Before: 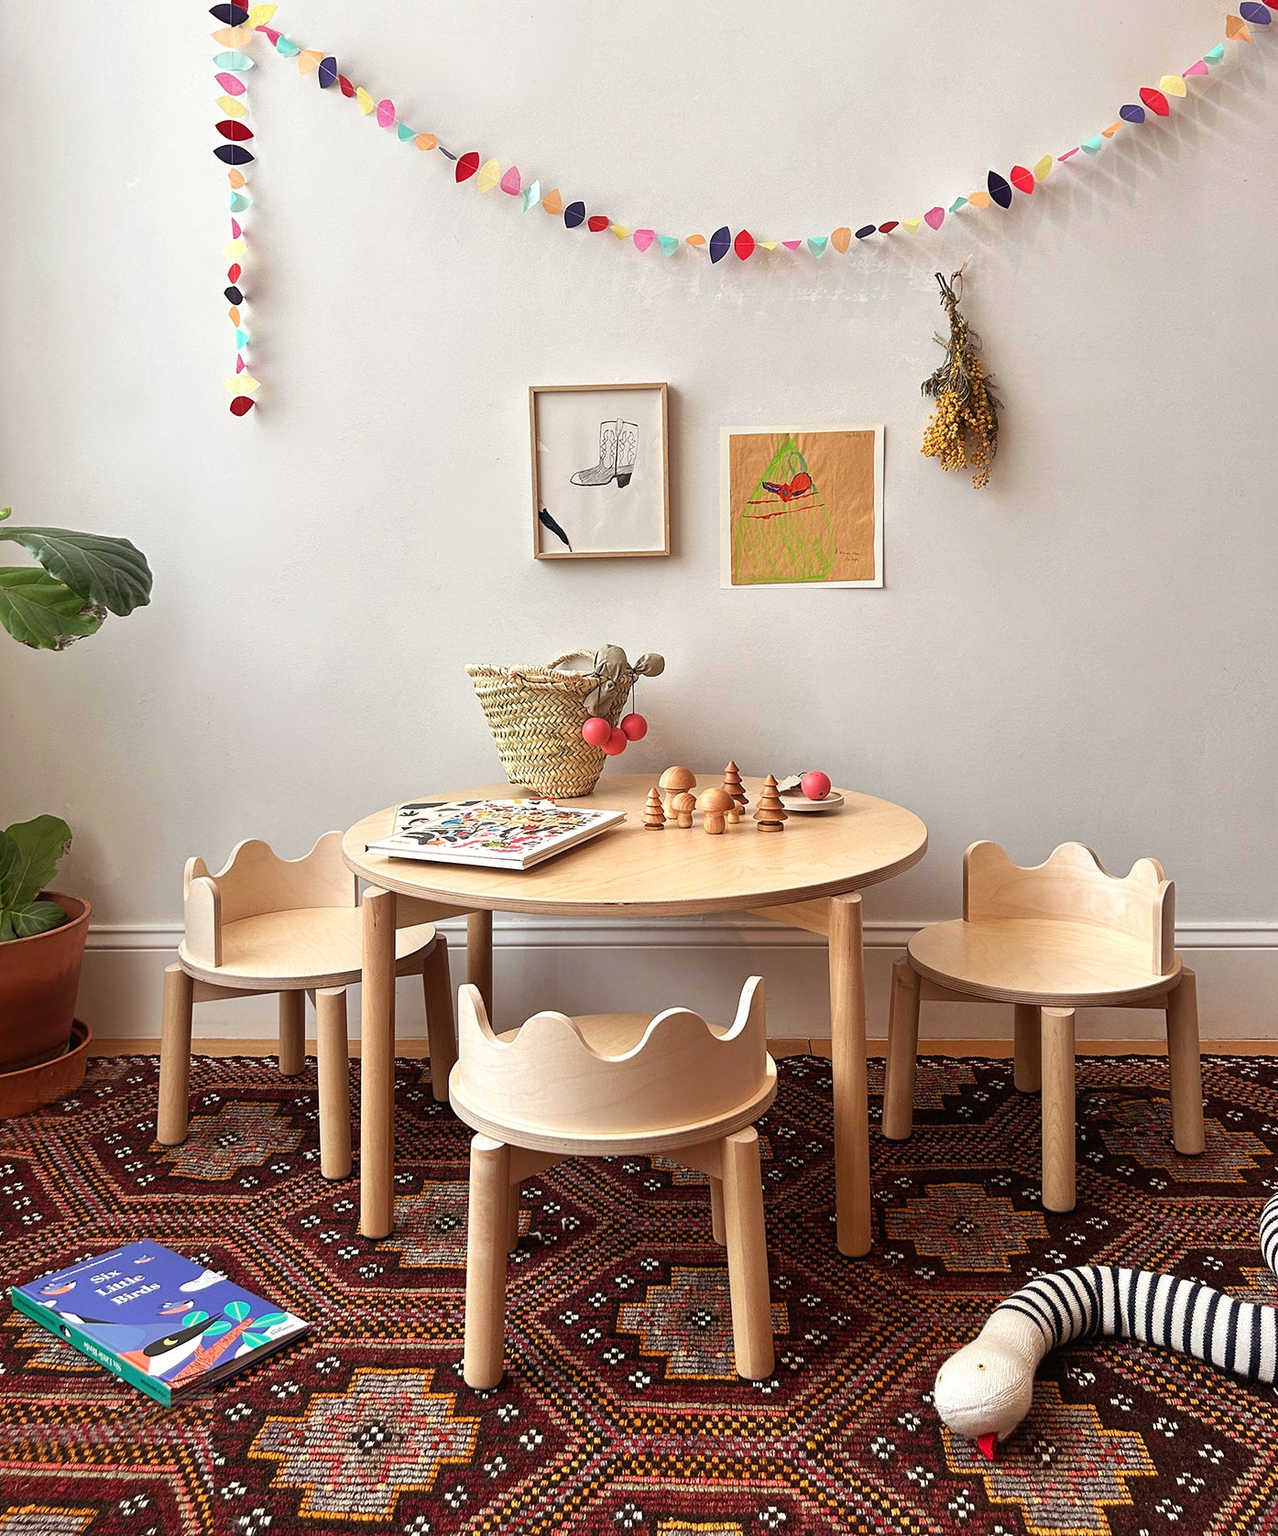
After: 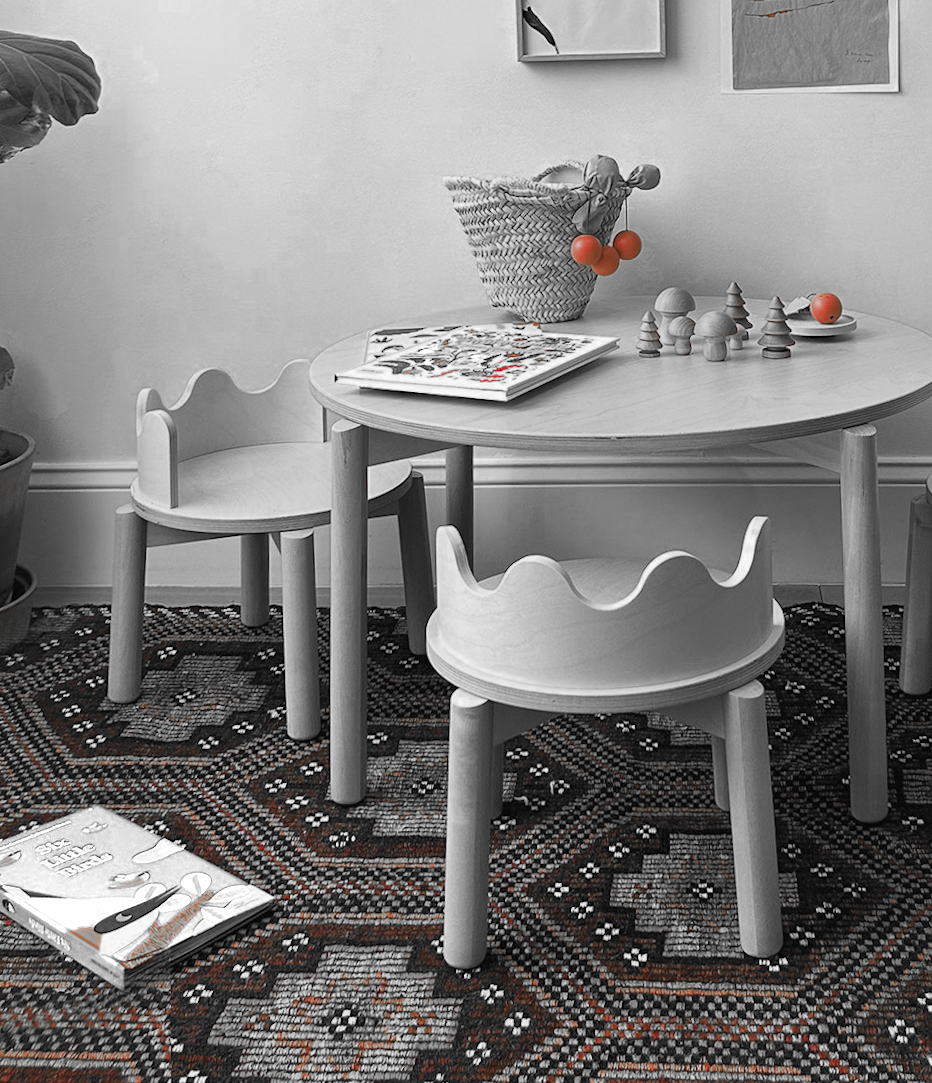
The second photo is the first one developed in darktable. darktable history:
color zones: curves: ch0 [(0, 0.352) (0.143, 0.407) (0.286, 0.386) (0.429, 0.431) (0.571, 0.829) (0.714, 0.853) (0.857, 0.833) (1, 0.352)]; ch1 [(0, 0.604) (0.072, 0.726) (0.096, 0.608) (0.205, 0.007) (0.571, -0.006) (0.839, -0.013) (0.857, -0.012) (1, 0.604)]
color correction: highlights a* -20.08, highlights b* 9.8, shadows a* -20.4, shadows b* -10.76
white balance: red 1.004, blue 1.024
rotate and perspective: rotation -1°, crop left 0.011, crop right 0.989, crop top 0.025, crop bottom 0.975
crop and rotate: angle -0.82°, left 3.85%, top 31.828%, right 27.992%
